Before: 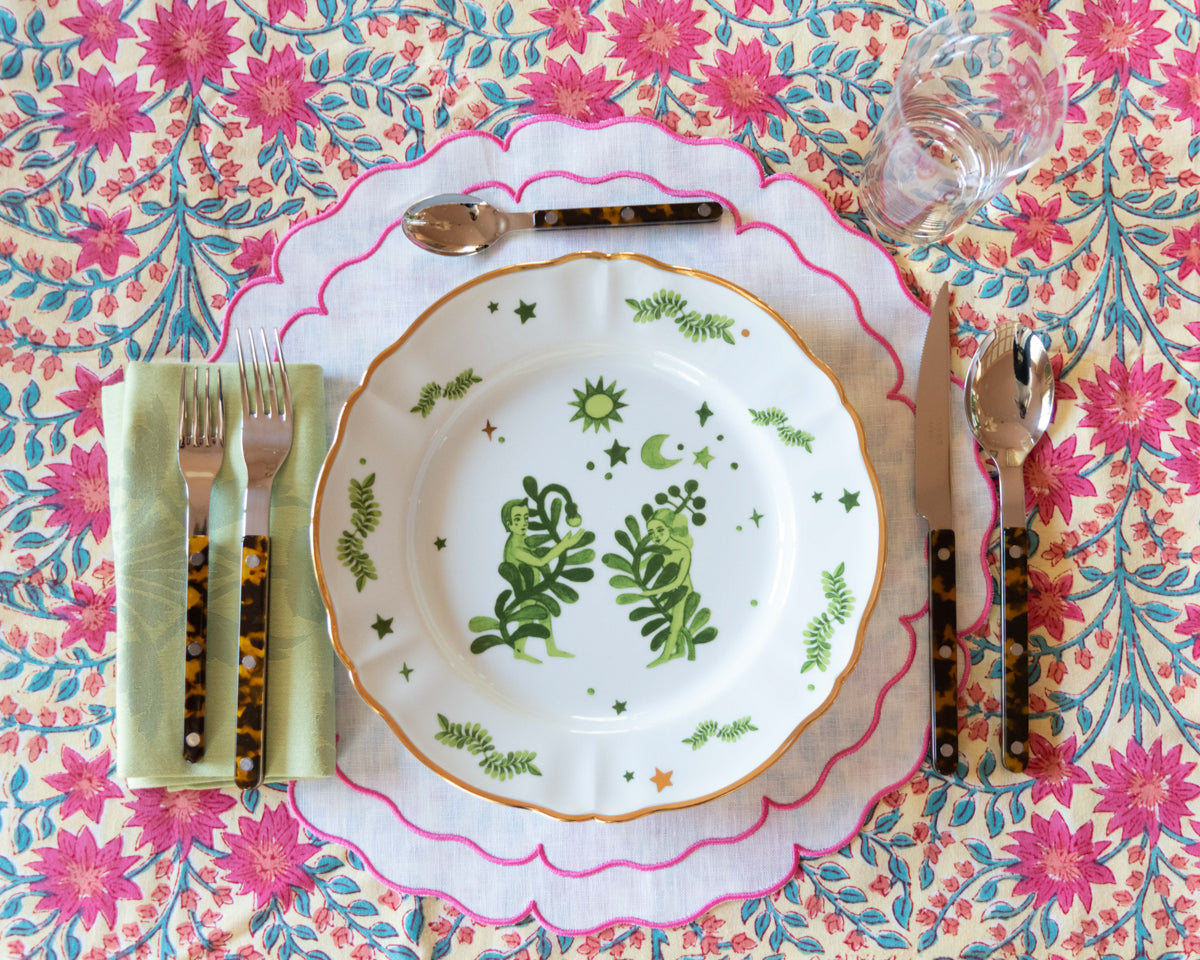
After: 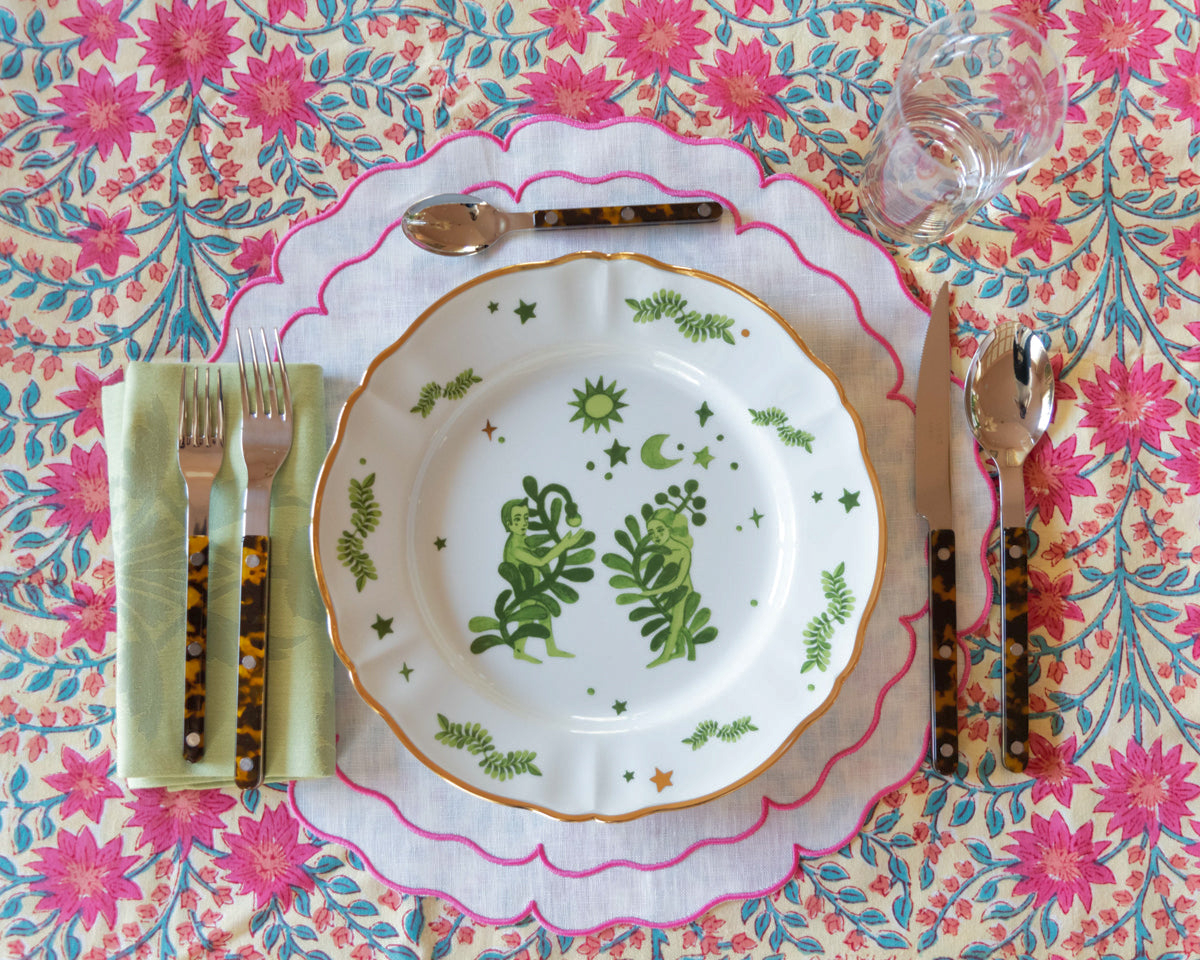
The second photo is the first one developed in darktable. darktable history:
shadows and highlights: highlights color adjustment 0.864%
tone equalizer: edges refinement/feathering 500, mask exposure compensation -1.57 EV, preserve details no
